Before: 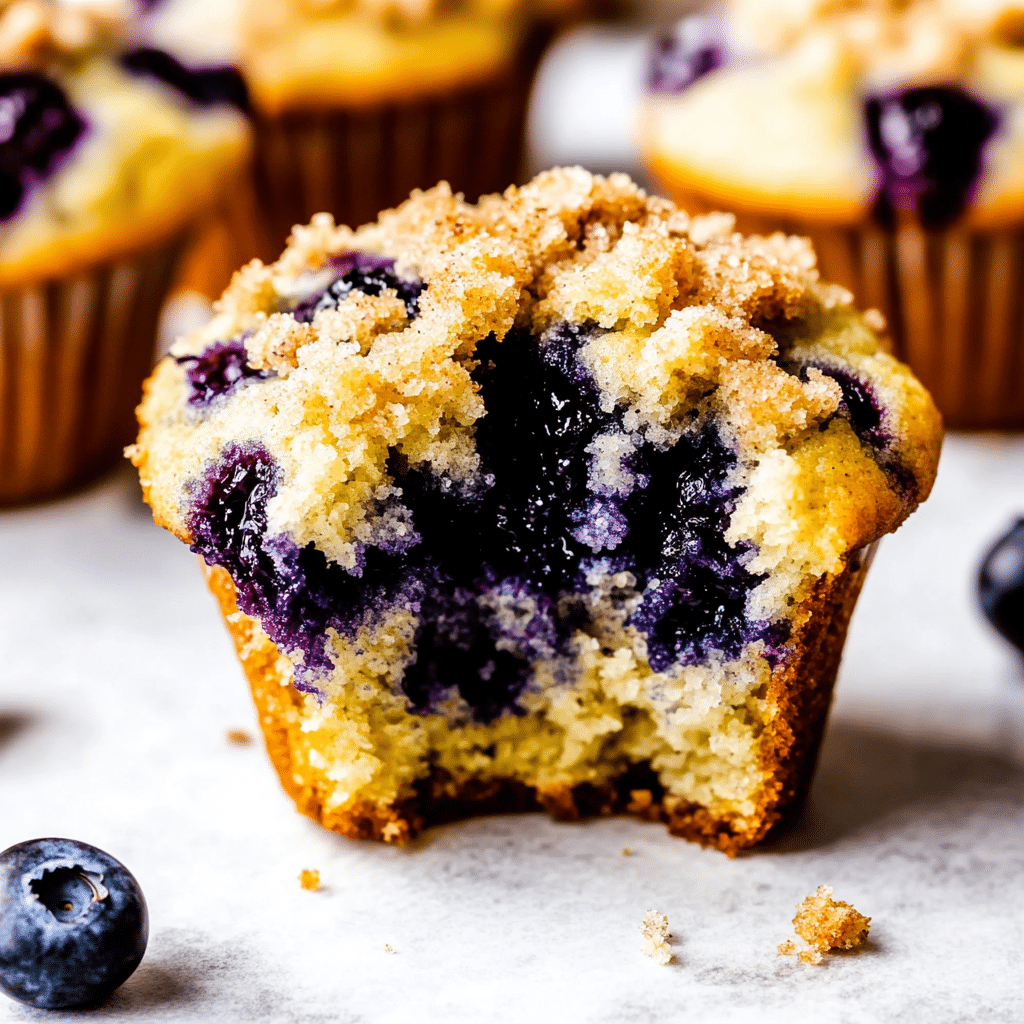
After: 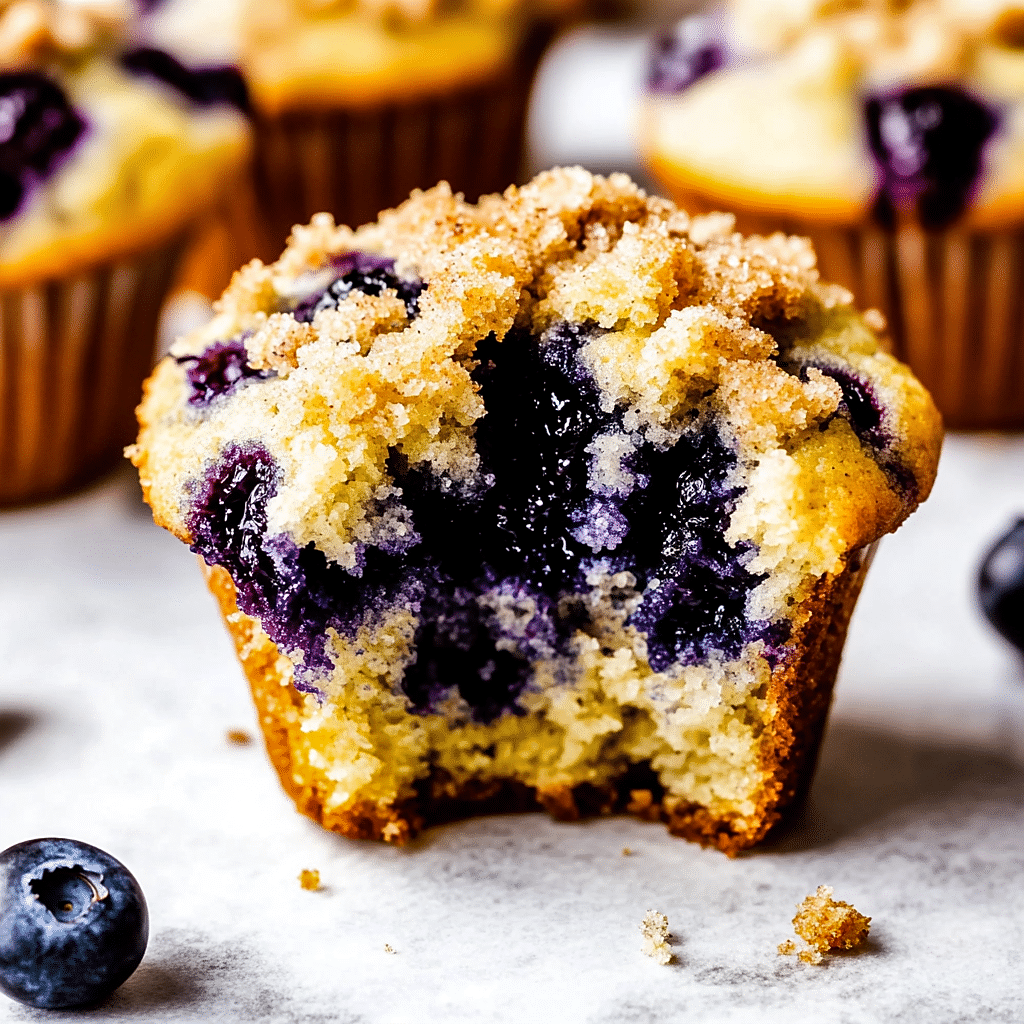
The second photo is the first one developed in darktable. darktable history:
sharpen: radius 1.458, amount 0.398, threshold 1.271
shadows and highlights: low approximation 0.01, soften with gaussian
